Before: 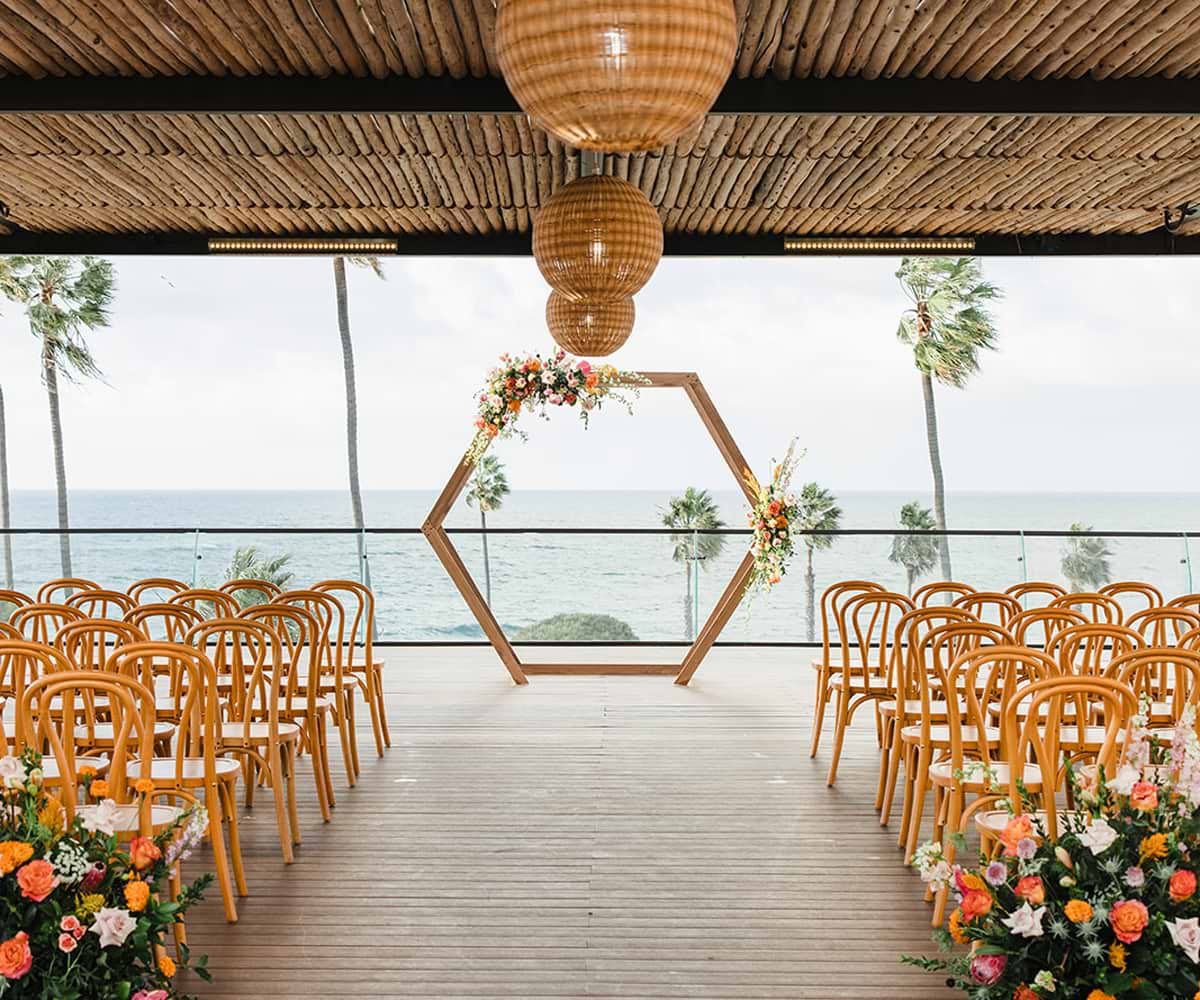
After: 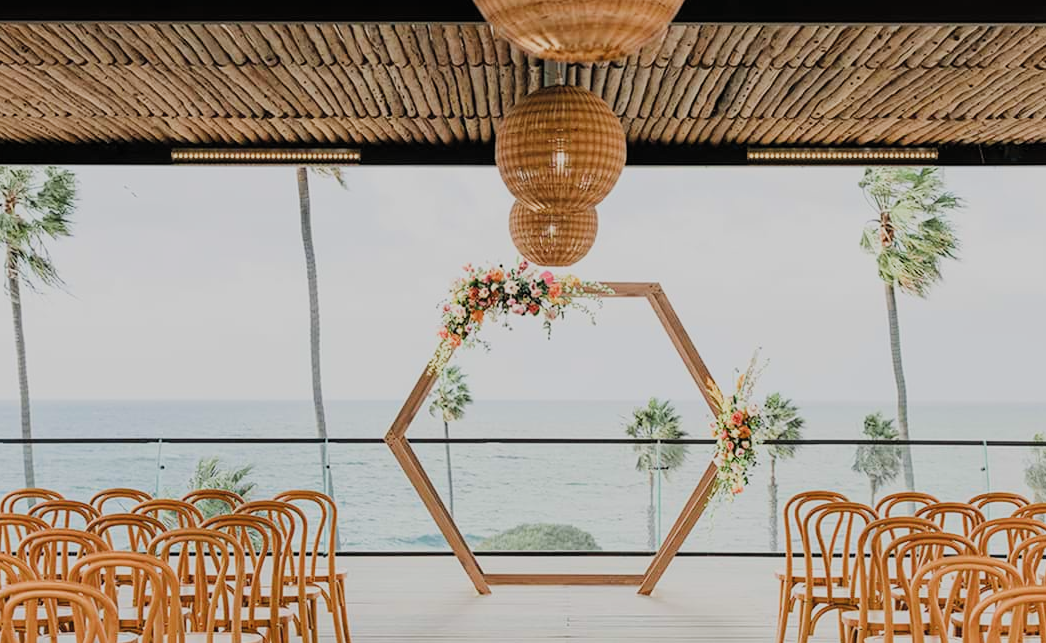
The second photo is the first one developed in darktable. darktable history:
crop: left 3.09%, top 9.004%, right 9.676%, bottom 26.602%
filmic rgb: black relative exposure -7.65 EV, white relative exposure 4.56 EV, hardness 3.61, color science v5 (2021), contrast in shadows safe, contrast in highlights safe
